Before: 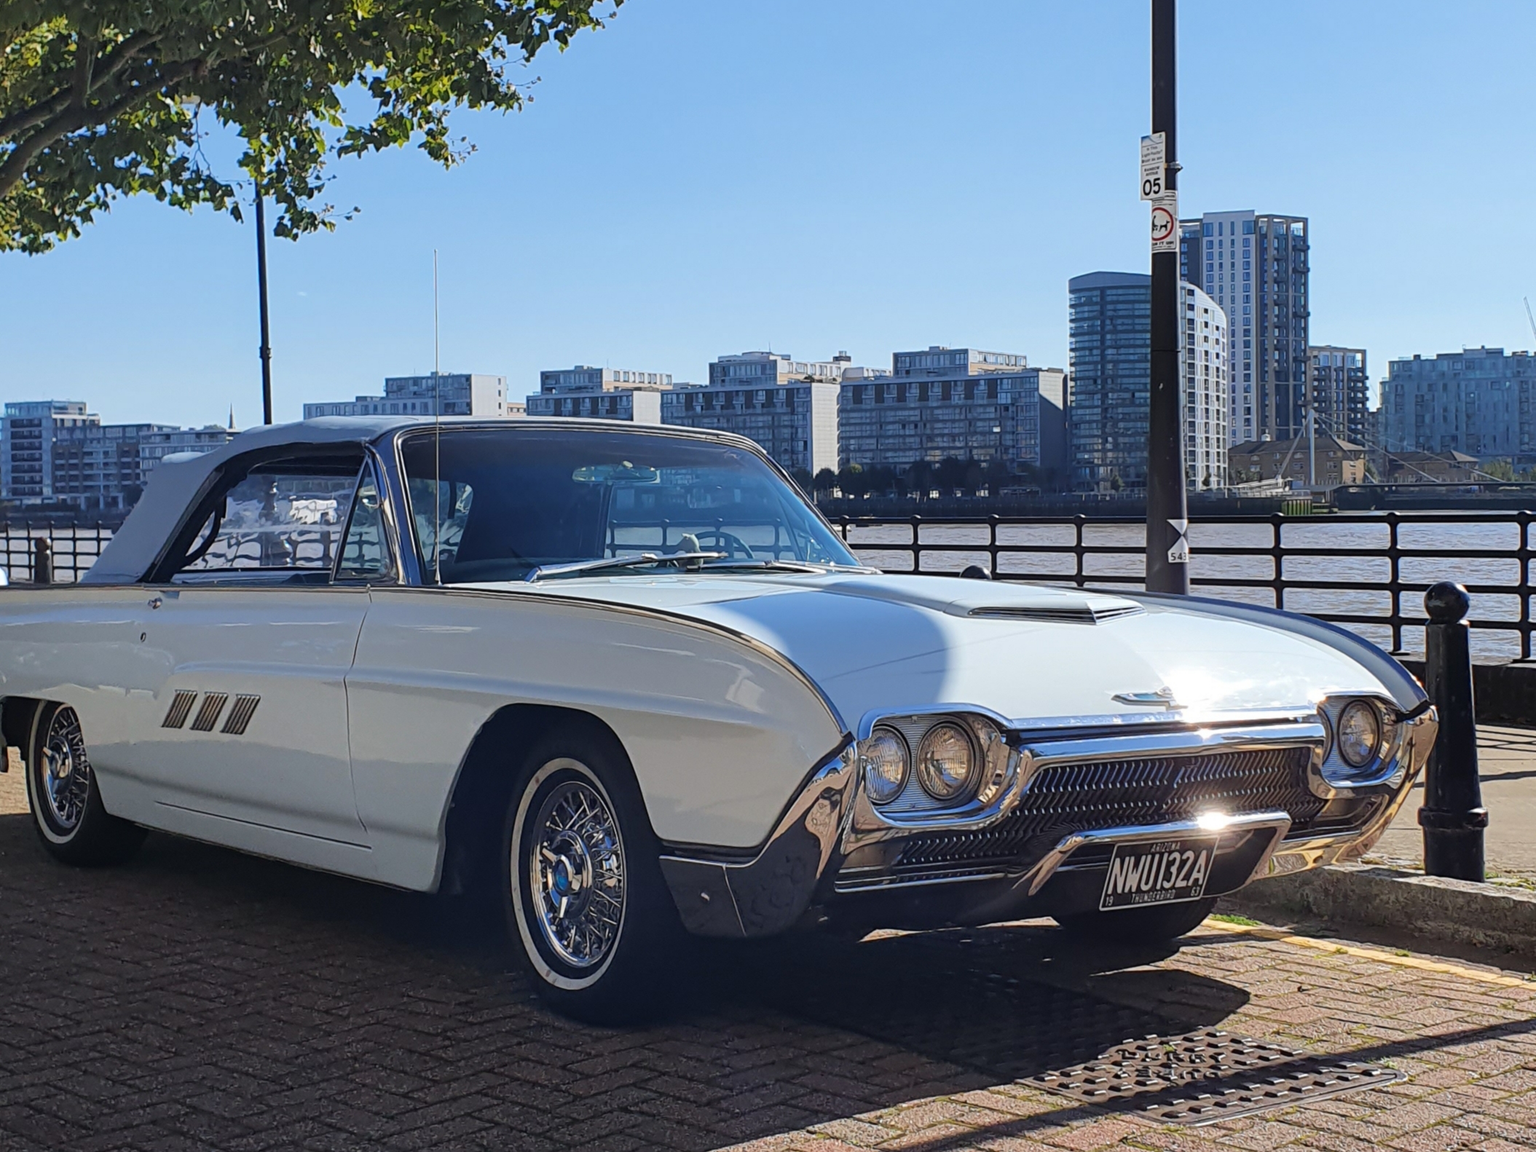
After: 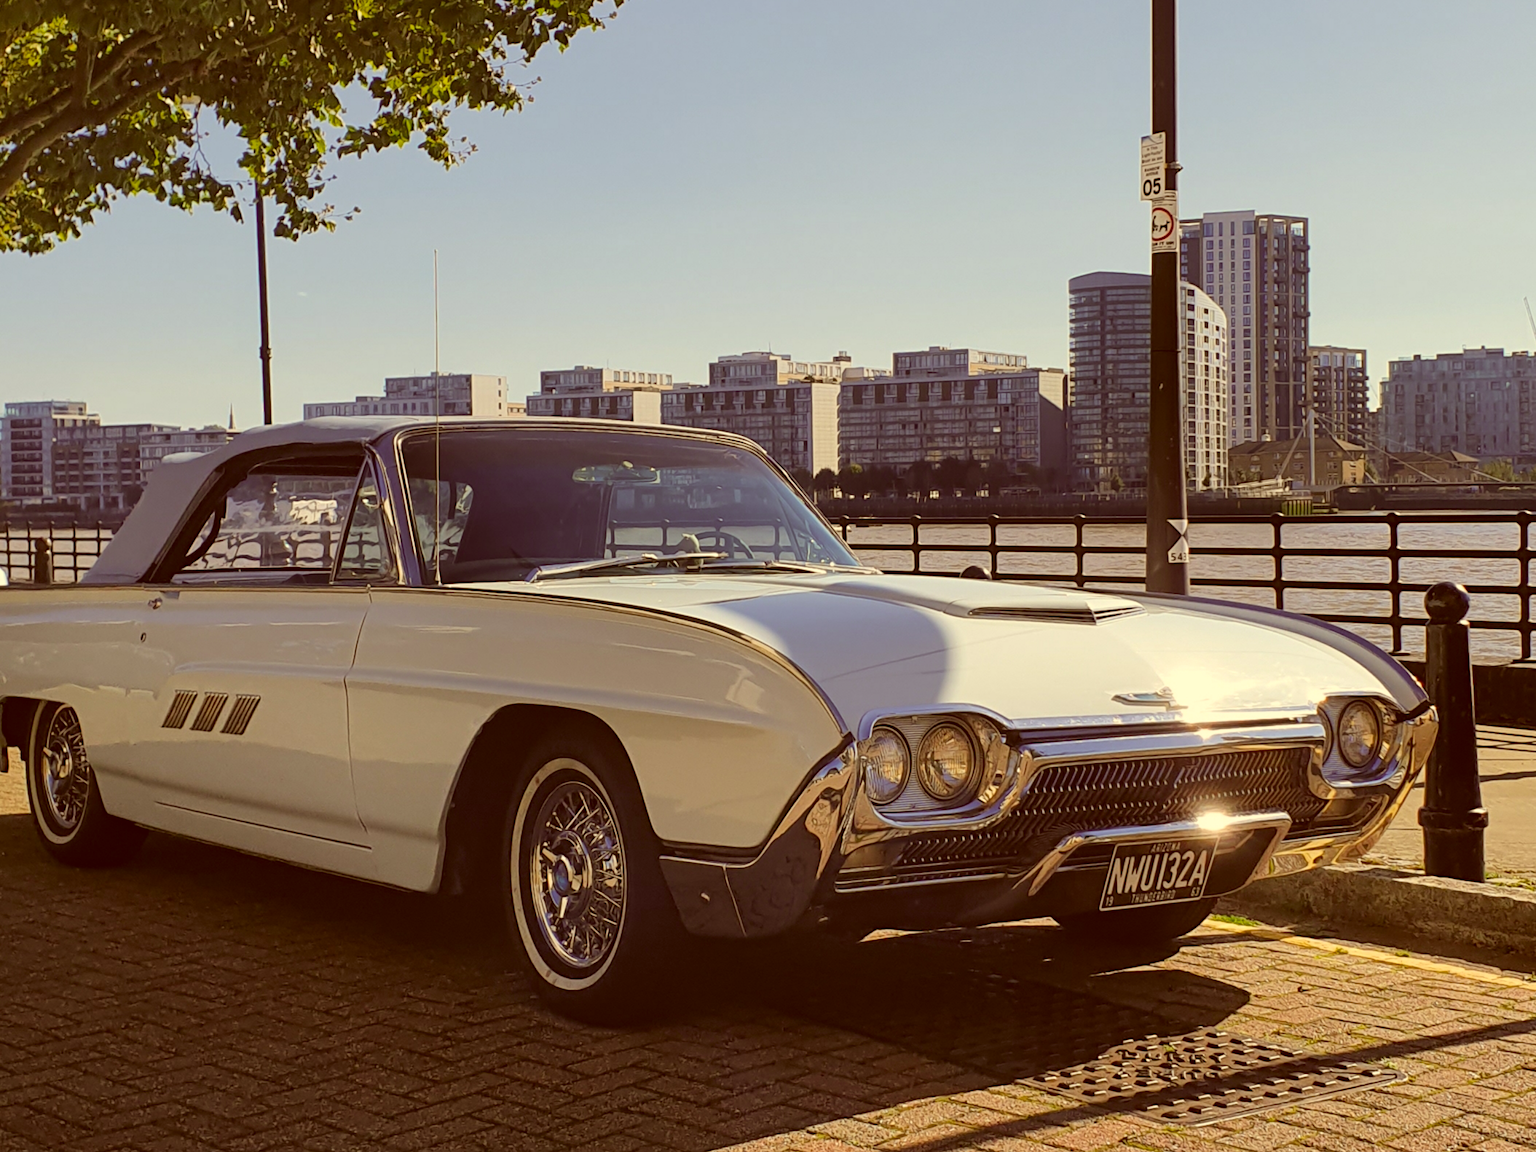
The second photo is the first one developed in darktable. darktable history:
color correction: highlights a* 1.04, highlights b* 23.8, shadows a* 15.54, shadows b* 24.81
